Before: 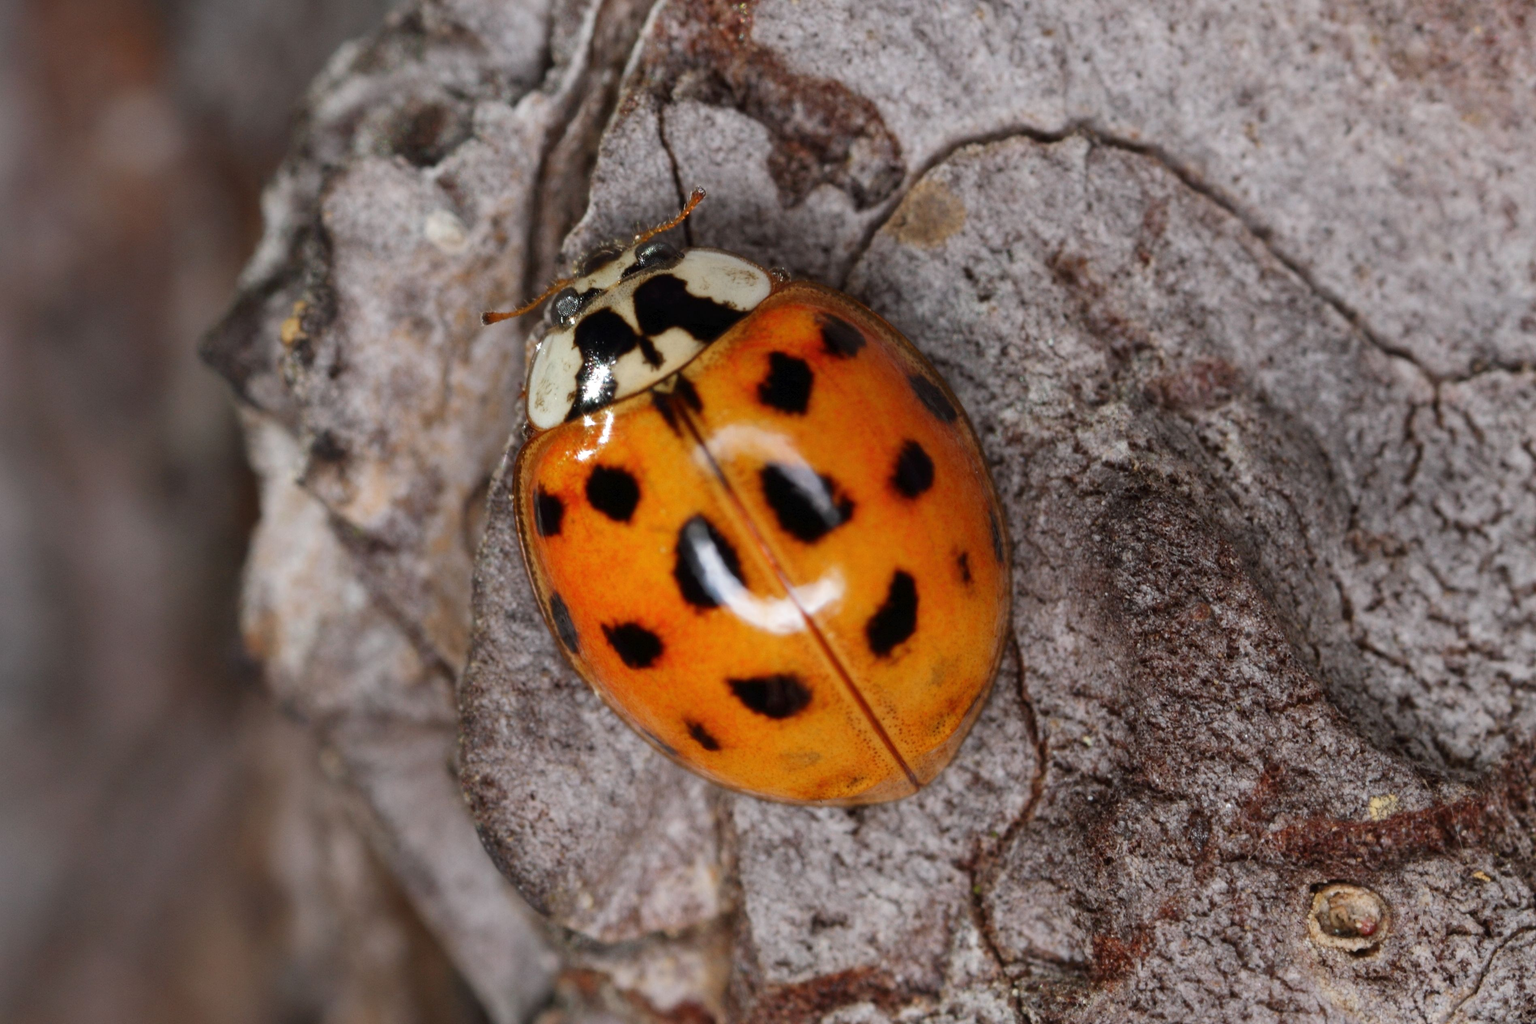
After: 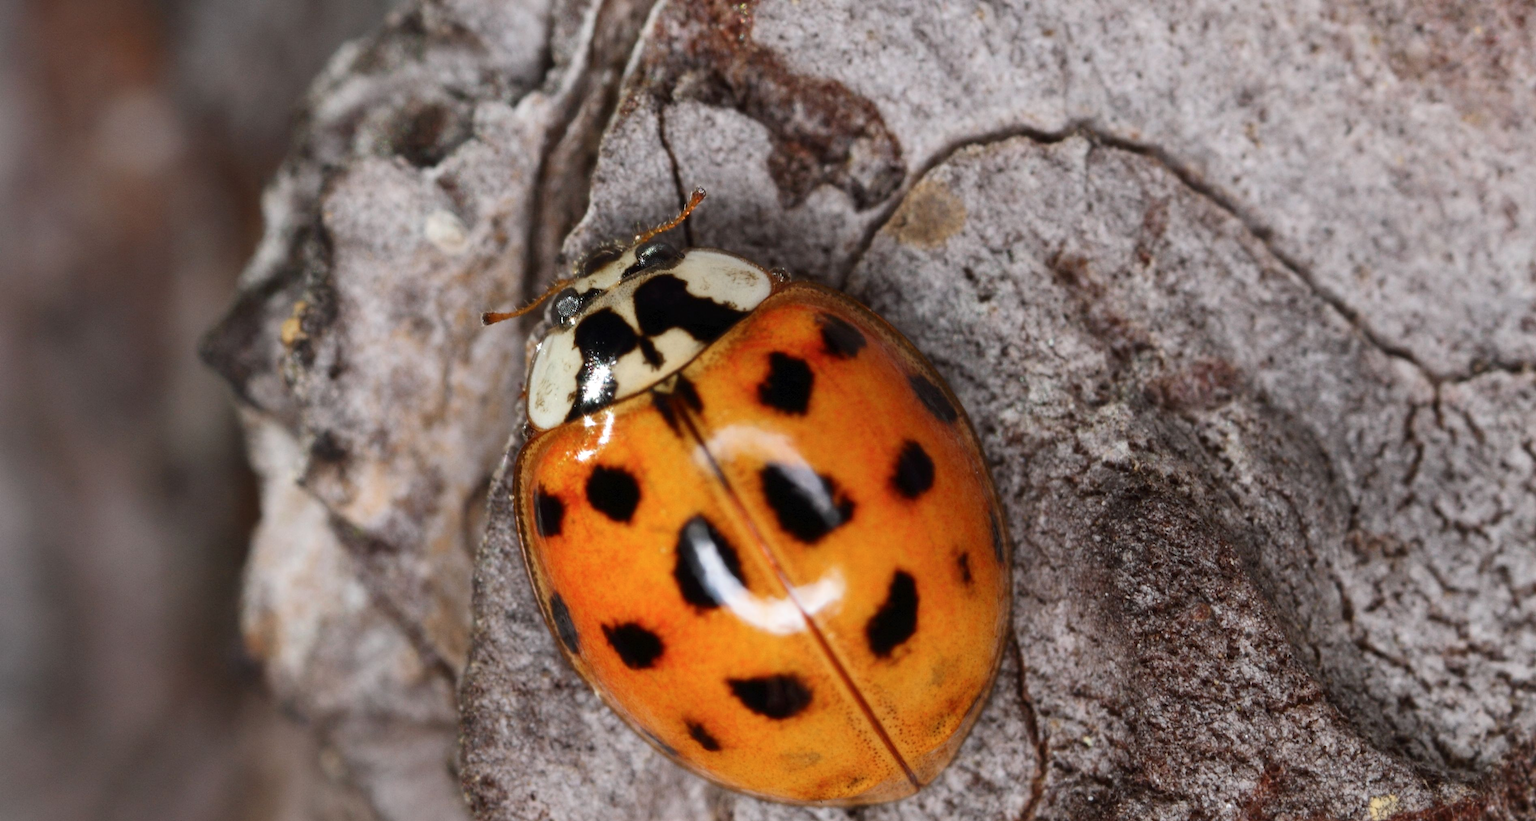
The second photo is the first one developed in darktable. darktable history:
crop: bottom 19.712%
contrast brightness saturation: contrast 0.148, brightness 0.051
